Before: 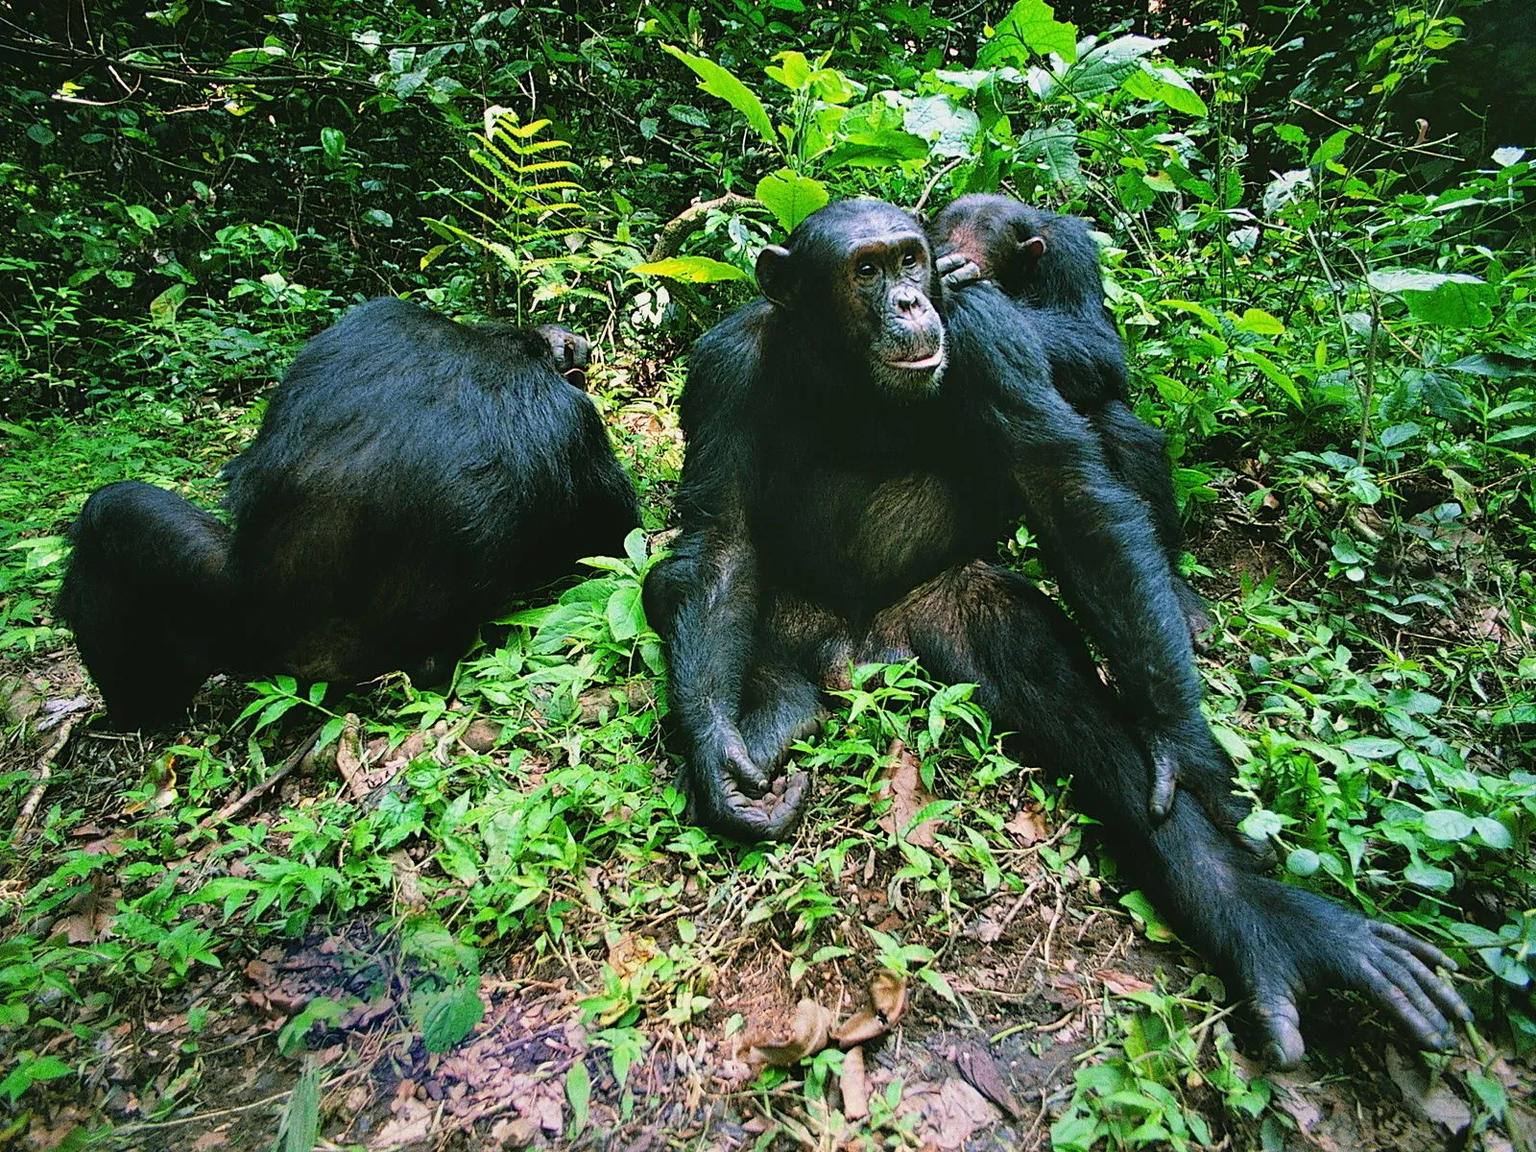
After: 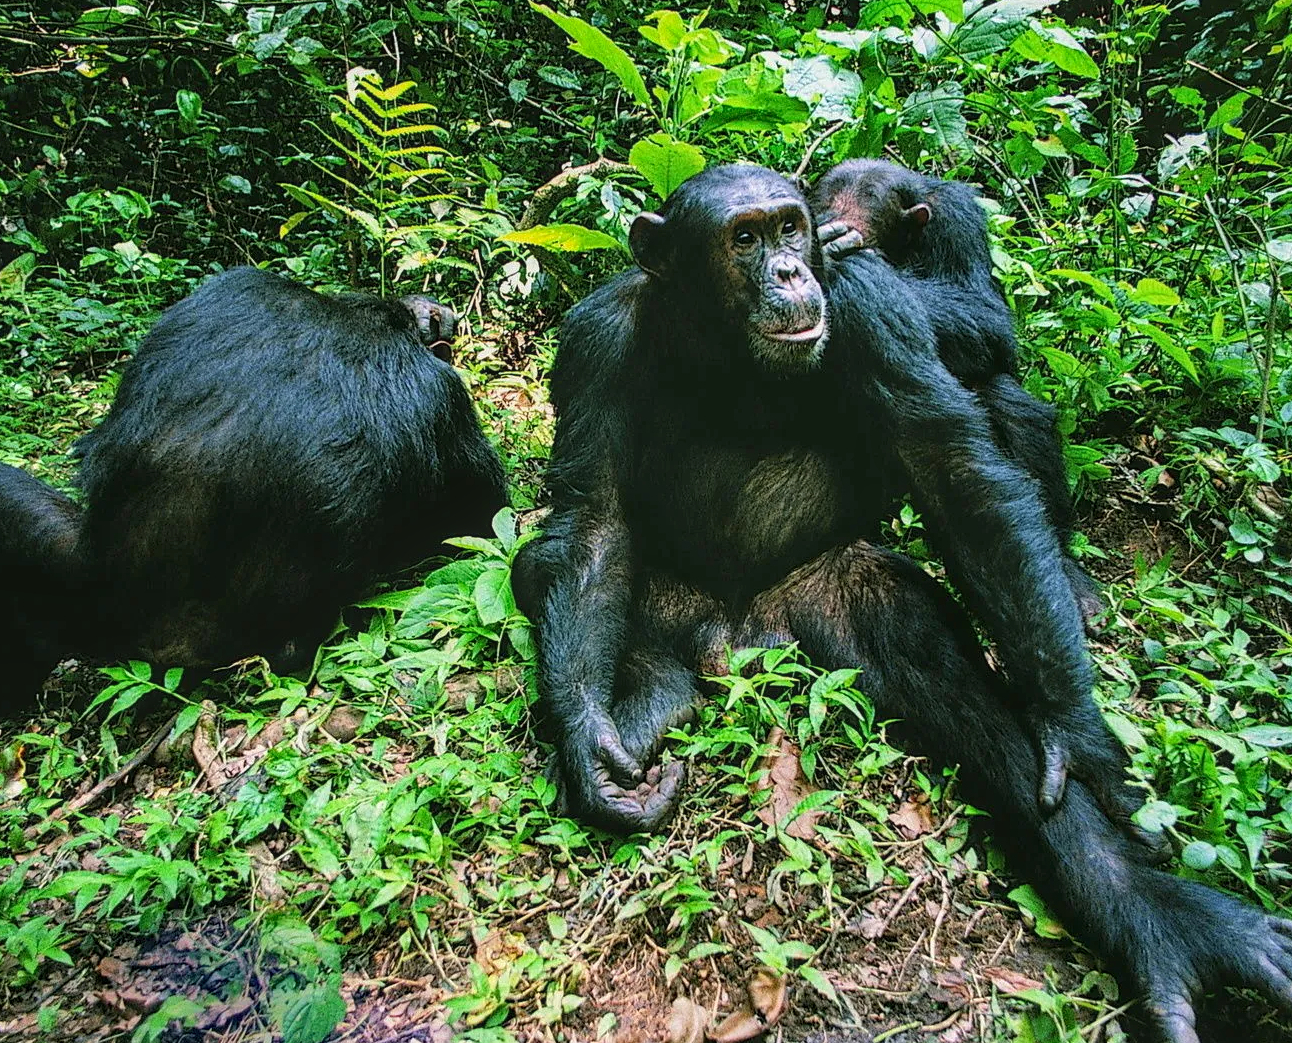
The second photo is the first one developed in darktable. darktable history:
local contrast: on, module defaults
crop: left 9.906%, top 3.663%, right 9.305%, bottom 9.354%
tone equalizer: edges refinement/feathering 500, mask exposure compensation -1.57 EV, preserve details no
